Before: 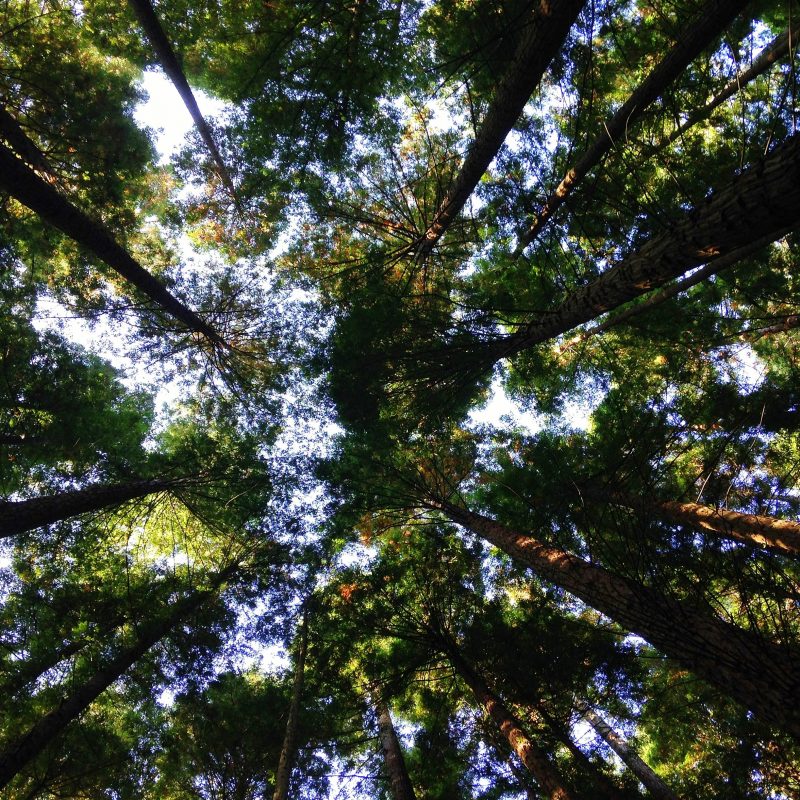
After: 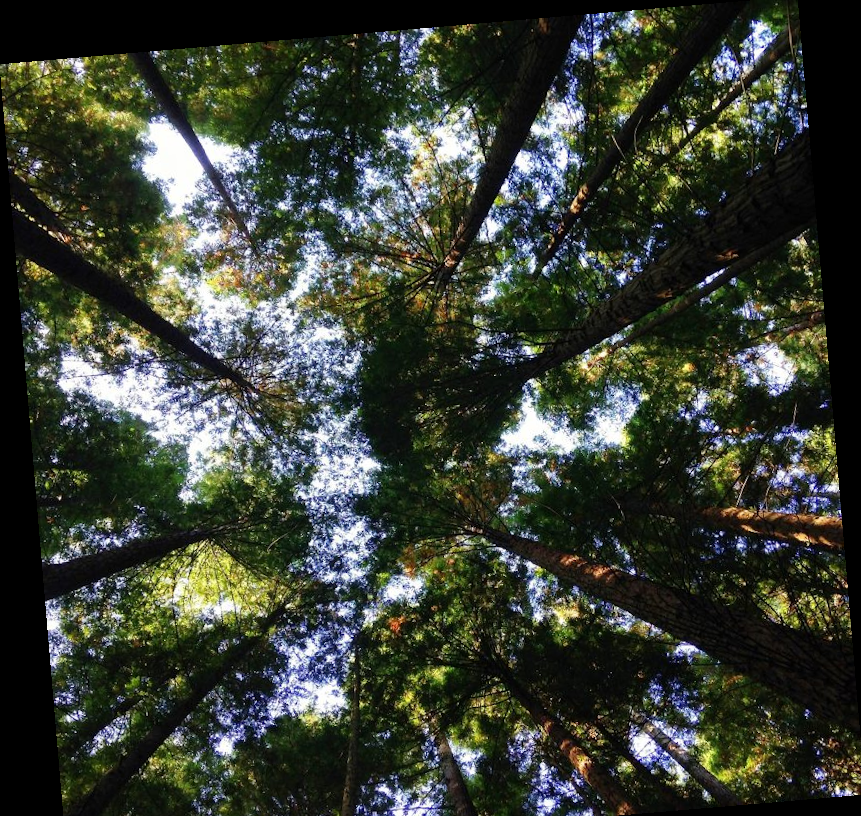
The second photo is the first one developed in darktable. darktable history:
crop: top 0.448%, right 0.264%, bottom 5.045%
rotate and perspective: rotation -4.86°, automatic cropping off
